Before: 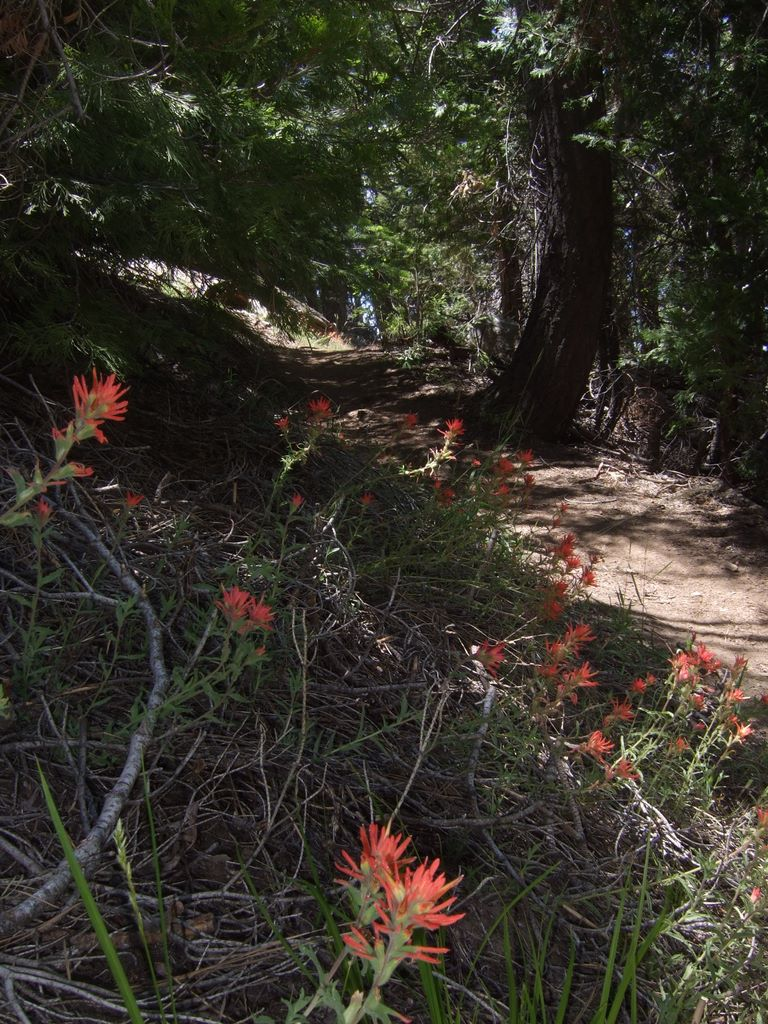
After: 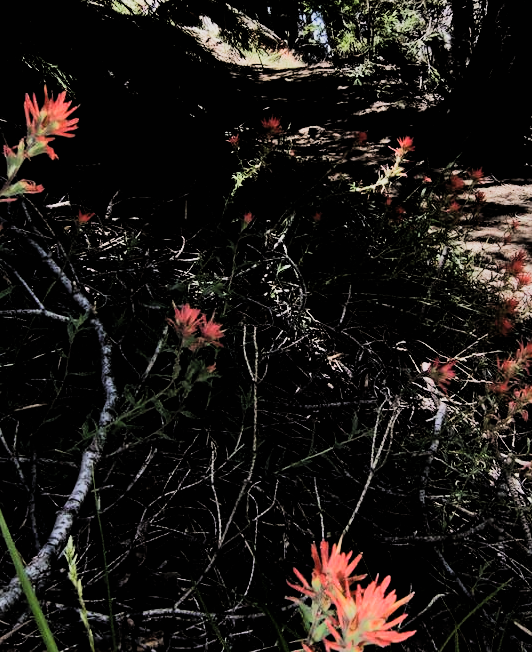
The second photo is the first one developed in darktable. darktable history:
crop: left 6.488%, top 27.668%, right 24.183%, bottom 8.656%
shadows and highlights: radius 108.52, shadows 40.68, highlights -72.88, low approximation 0.01, soften with gaussian
filmic rgb: black relative exposure -3.21 EV, white relative exposure 7.02 EV, hardness 1.46, contrast 1.35
